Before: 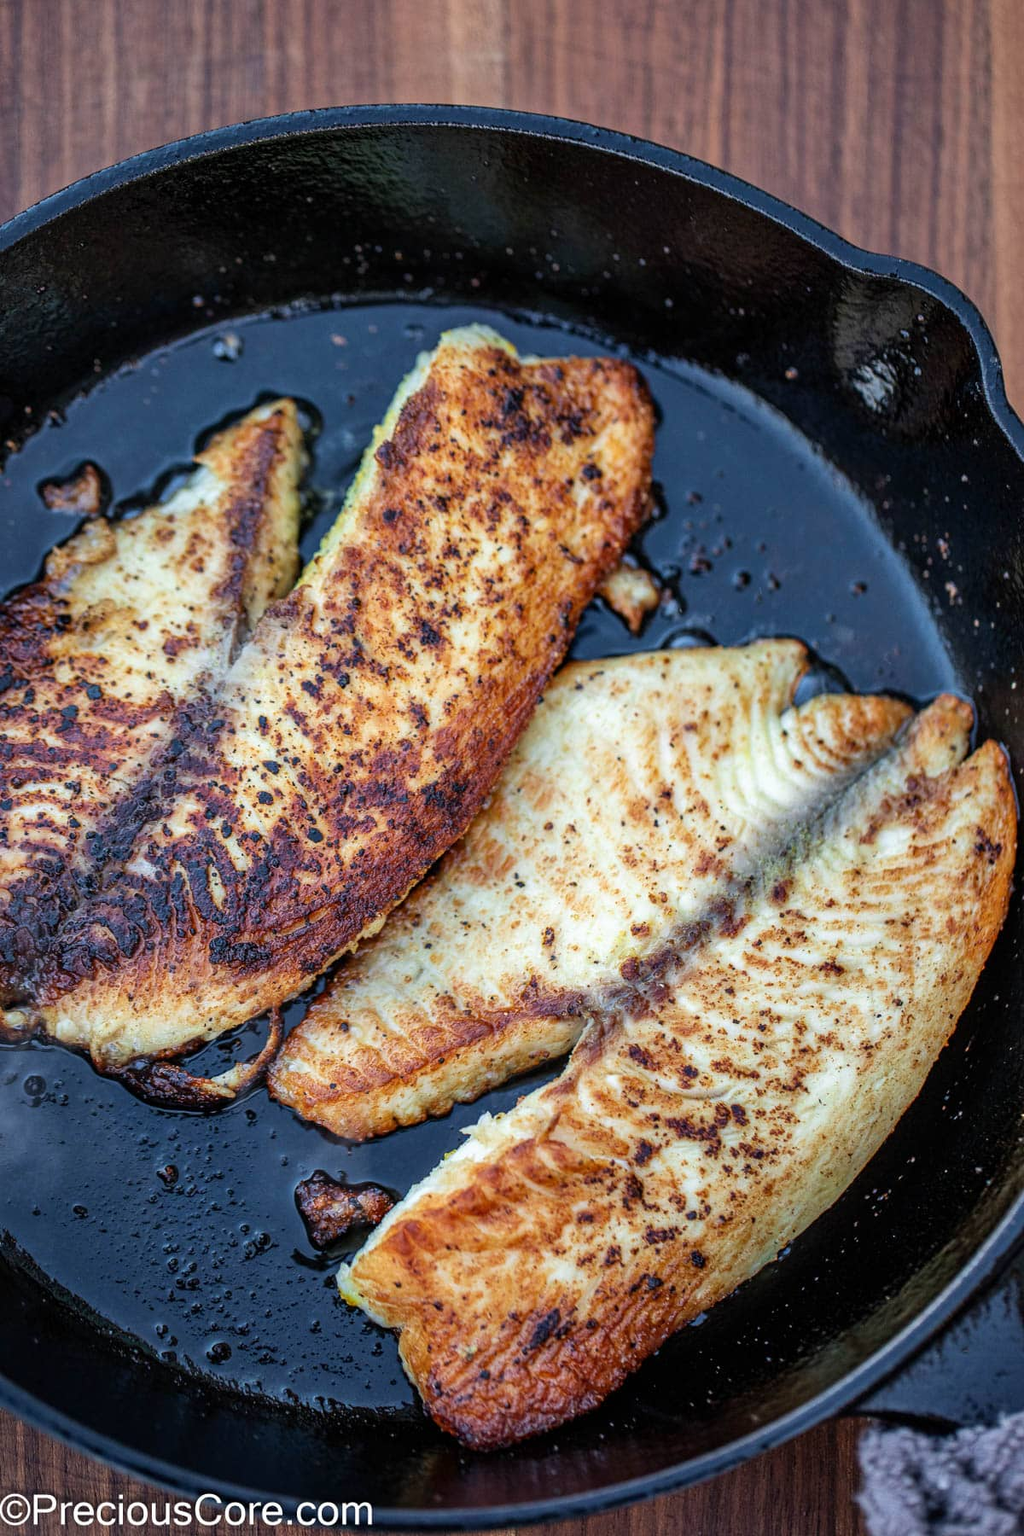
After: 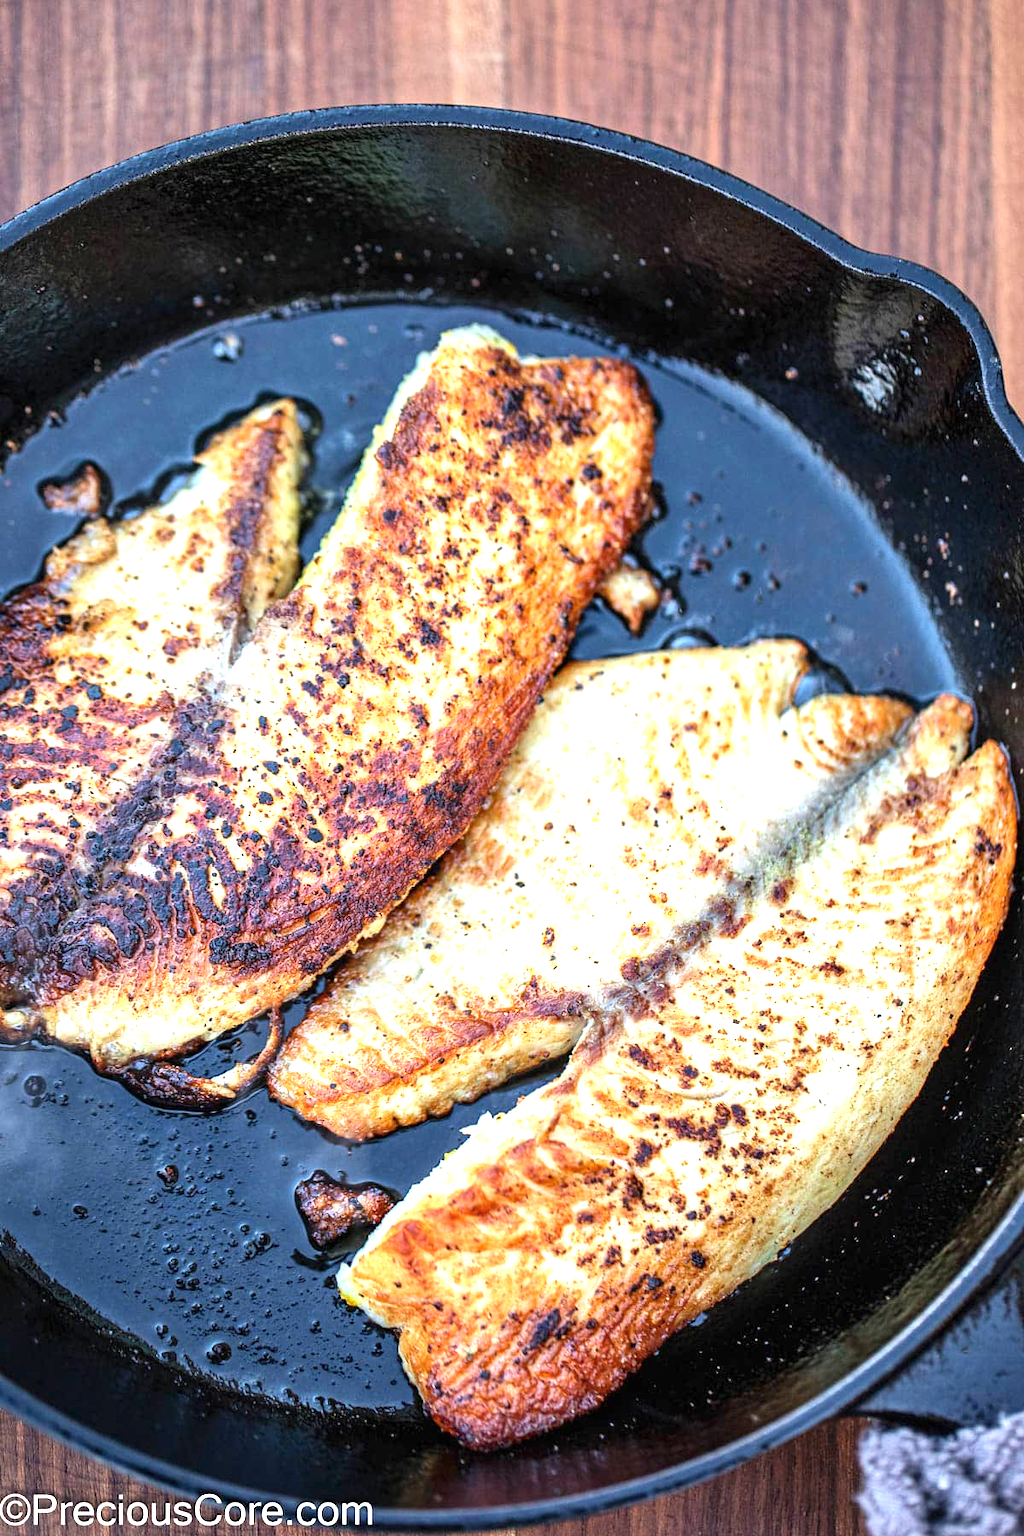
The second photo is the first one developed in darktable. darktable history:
exposure: black level correction 0, exposure 1.2 EV, compensate highlight preservation false
tone equalizer: on, module defaults
white balance: red 1, blue 1
